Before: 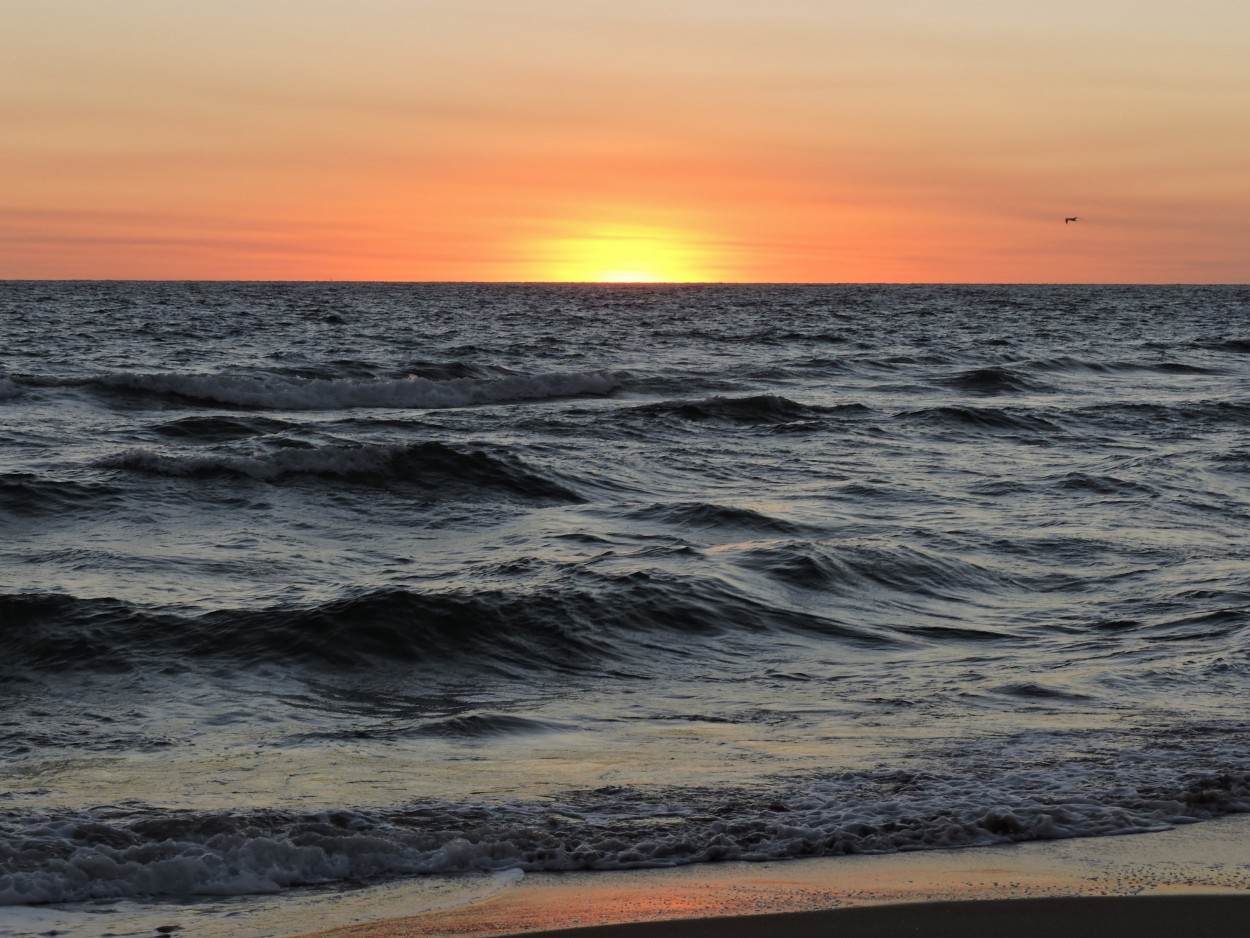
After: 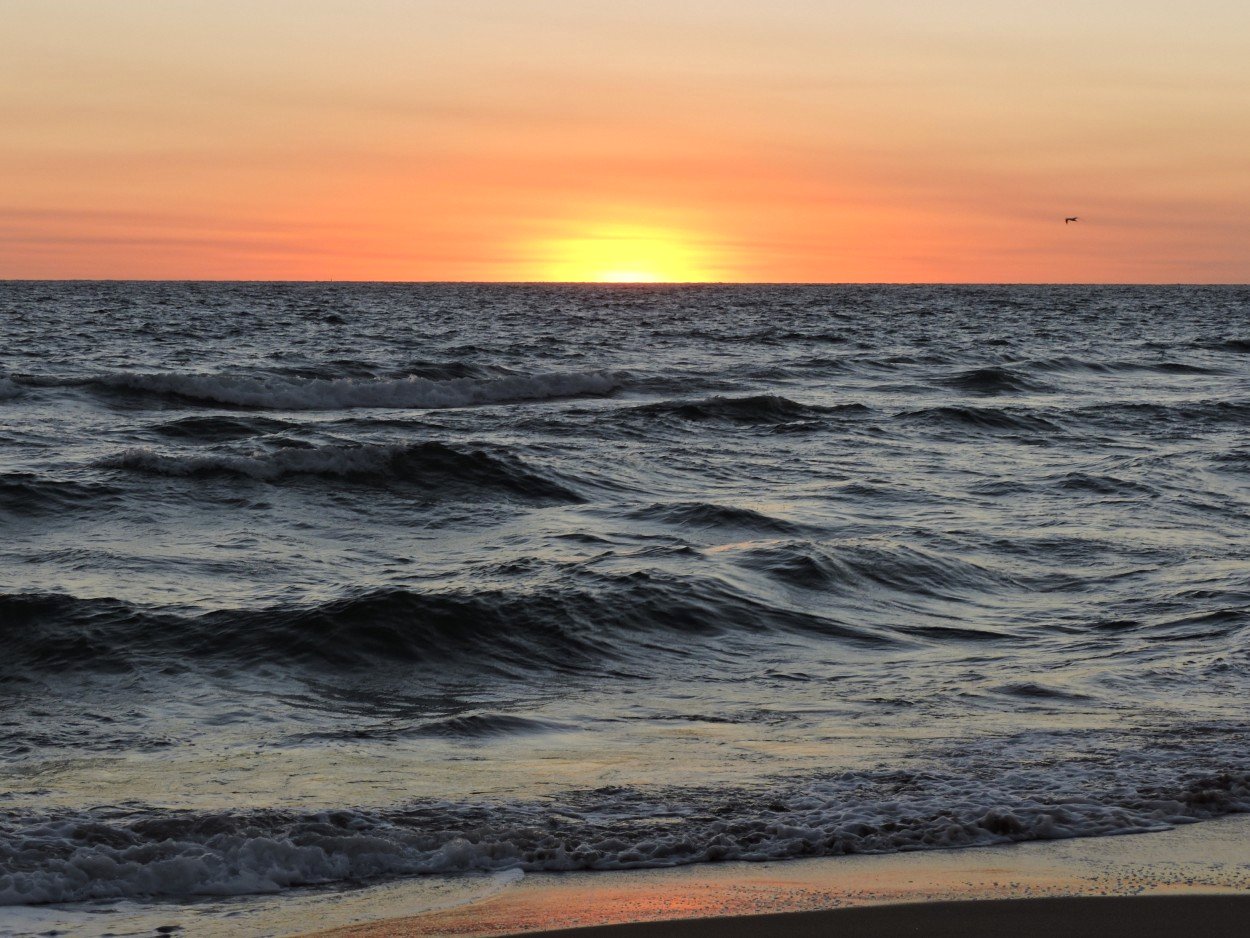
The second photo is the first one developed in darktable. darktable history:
exposure: exposure 0.167 EV, compensate exposure bias true, compensate highlight preservation false
